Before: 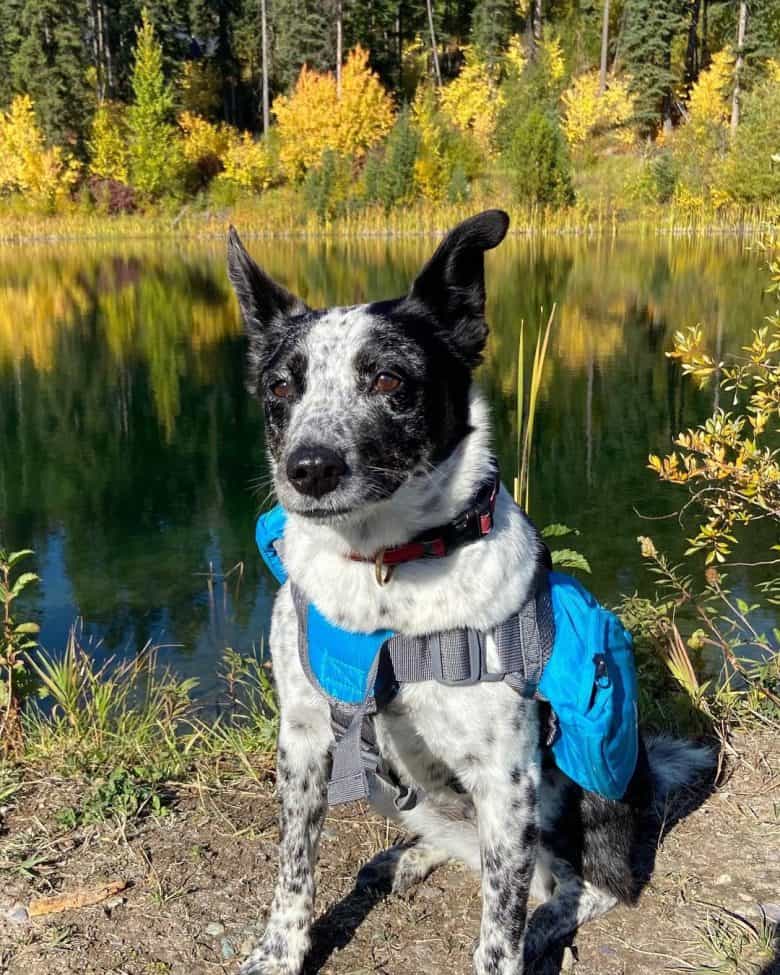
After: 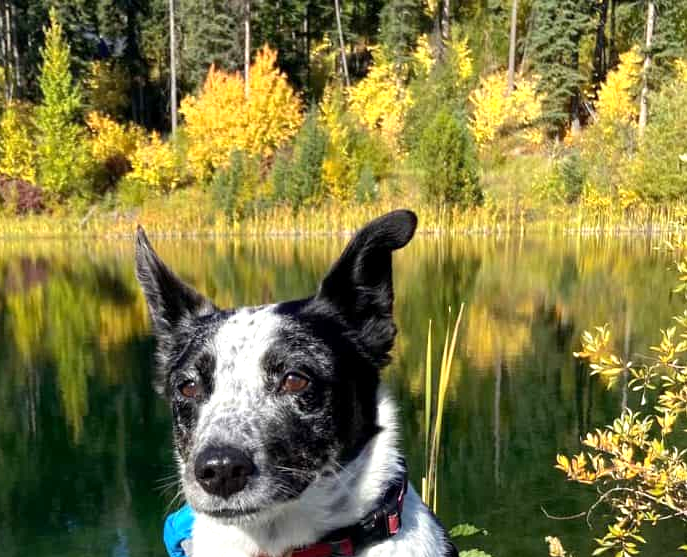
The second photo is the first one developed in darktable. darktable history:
exposure: black level correction 0.001, exposure 0.5 EV, compensate exposure bias true, compensate highlight preservation false
crop and rotate: left 11.812%, bottom 42.776%
